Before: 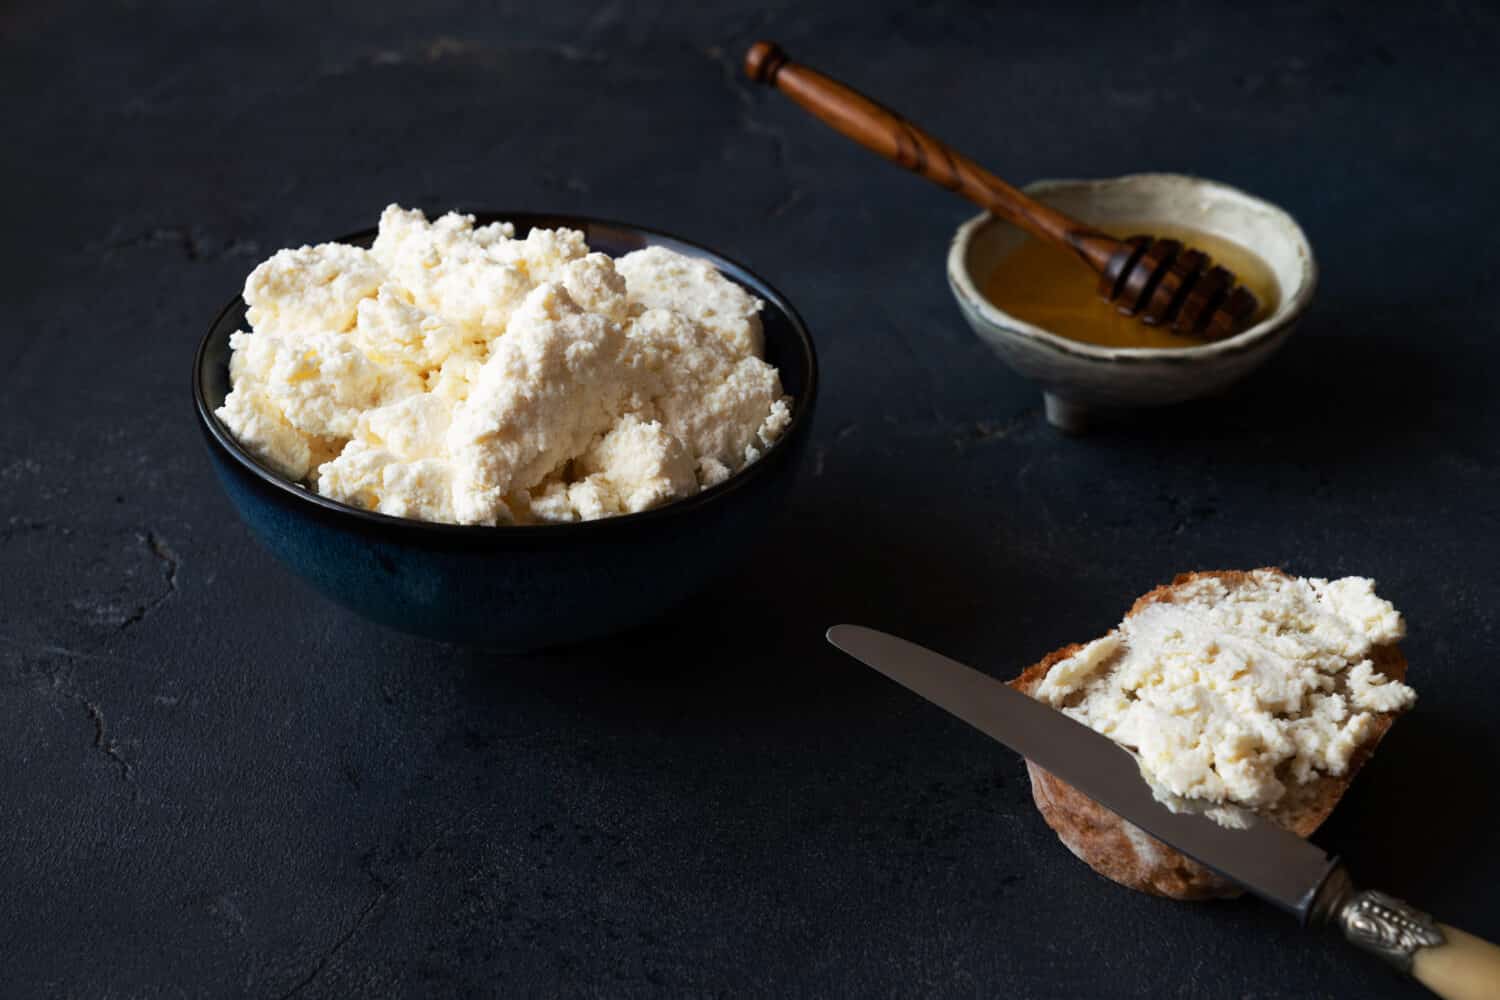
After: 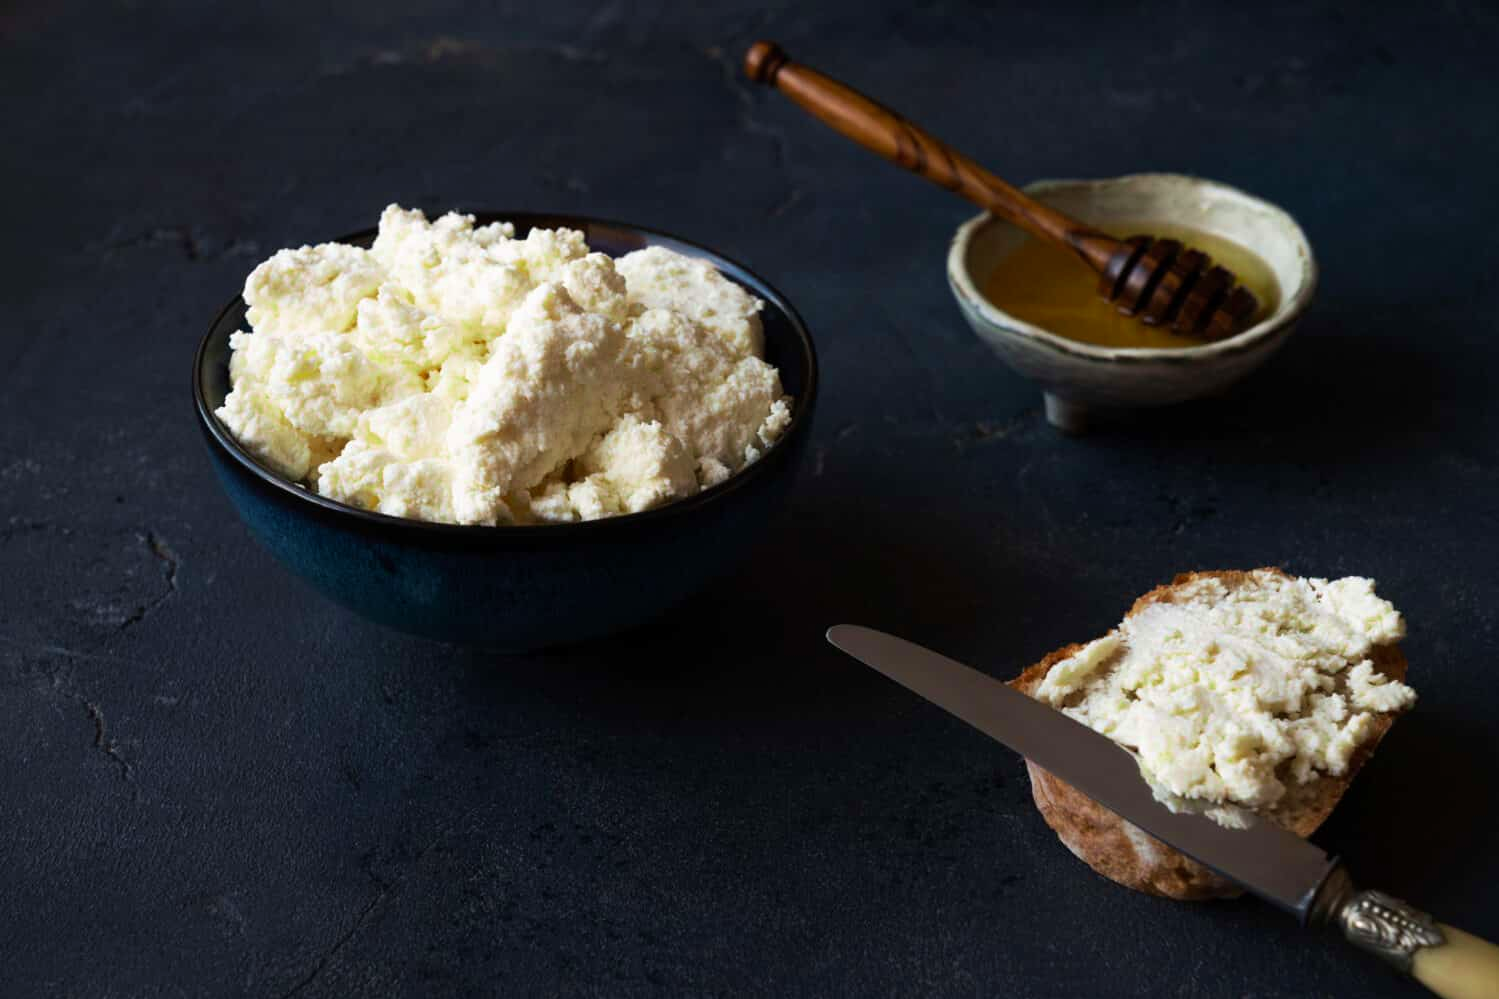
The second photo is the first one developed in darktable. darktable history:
velvia: on, module defaults
color zones: curves: ch2 [(0, 0.5) (0.143, 0.517) (0.286, 0.571) (0.429, 0.522) (0.571, 0.5) (0.714, 0.5) (0.857, 0.5) (1, 0.5)]
